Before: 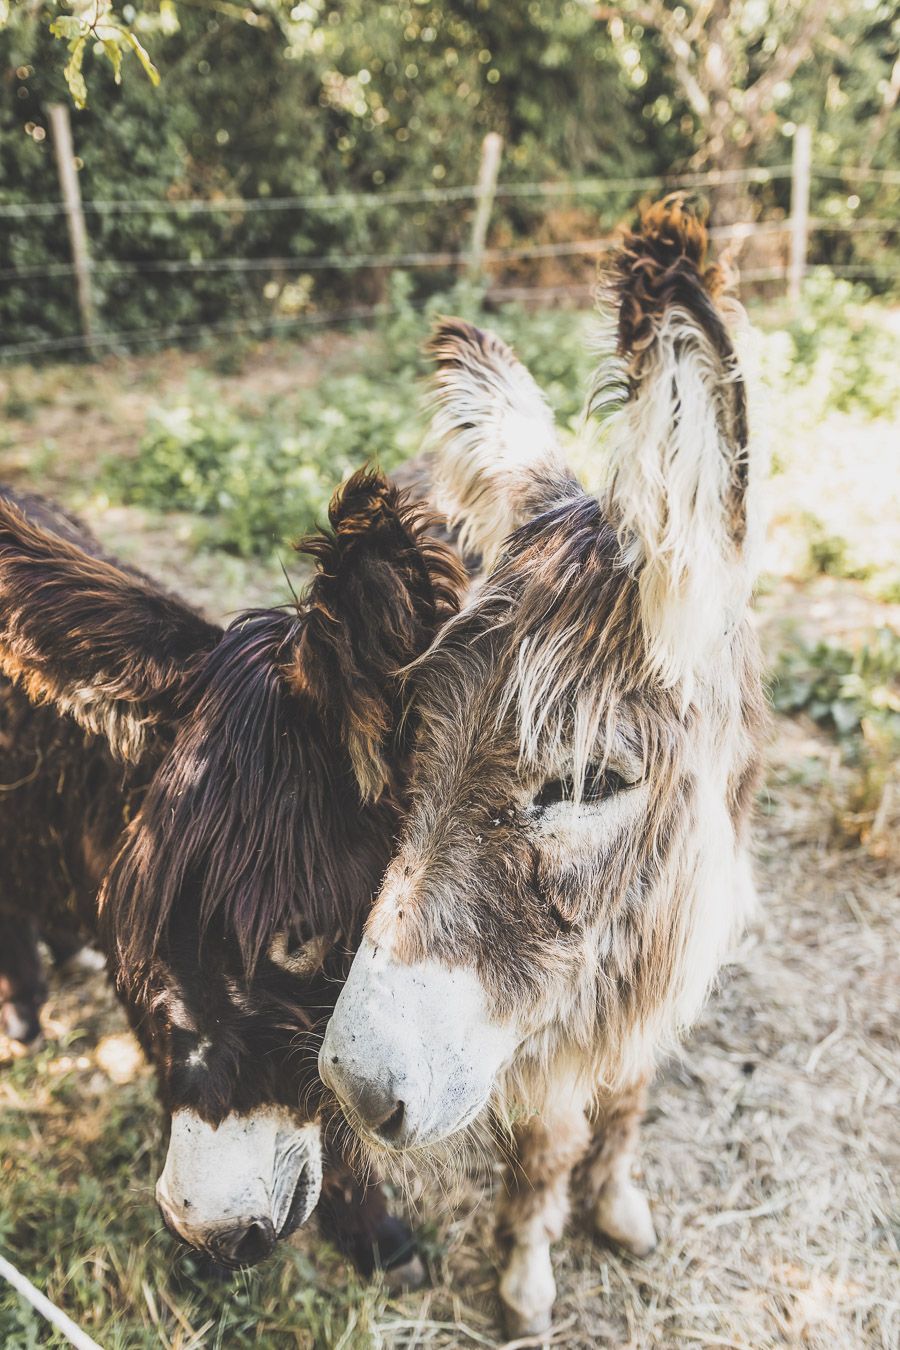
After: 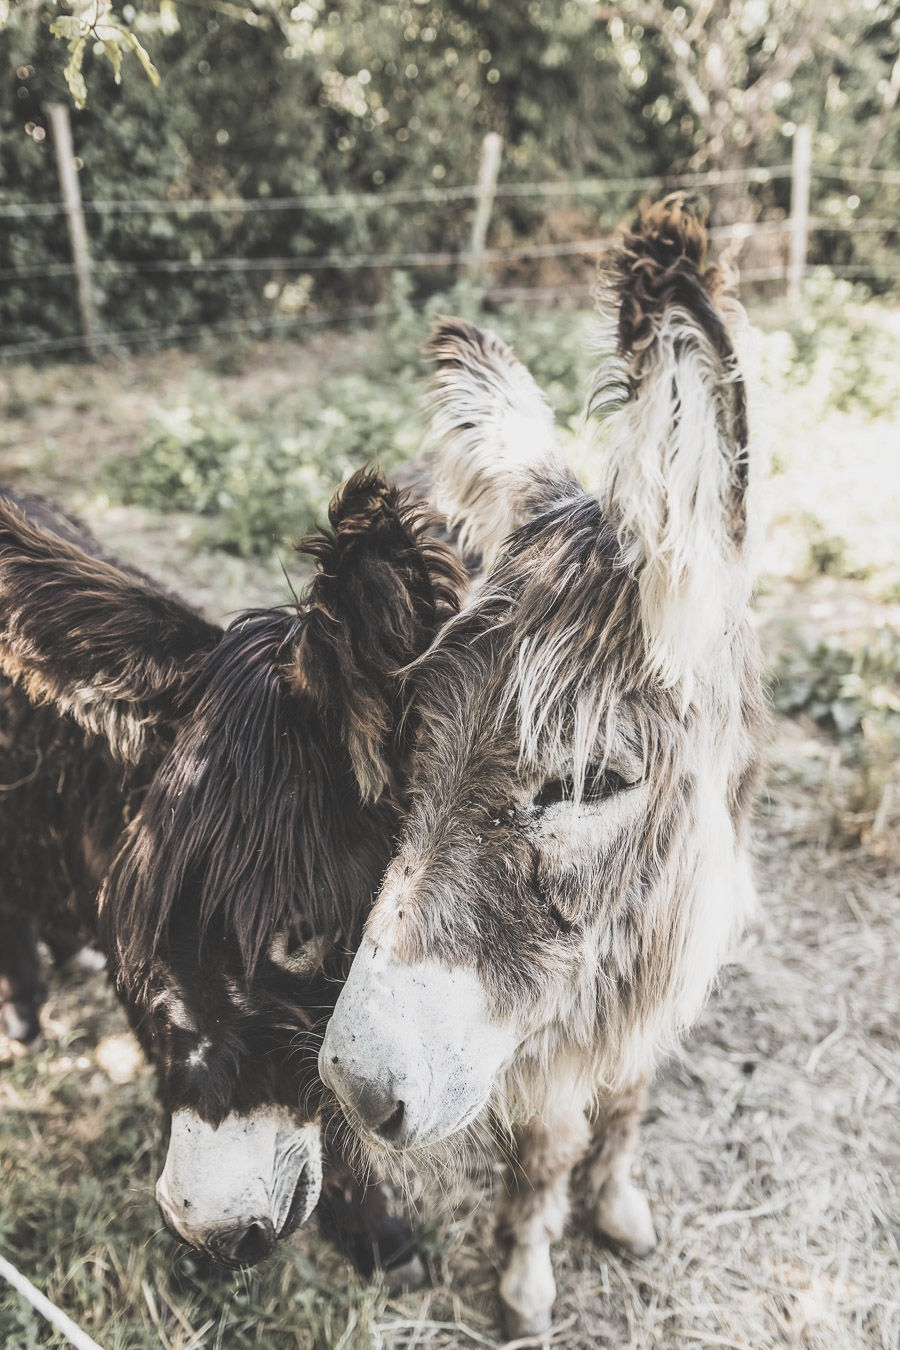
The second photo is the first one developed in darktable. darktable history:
color correction: highlights b* -0.05, saturation 0.532
base curve: curves: ch0 [(0, 0) (0.989, 0.992)], preserve colors none
